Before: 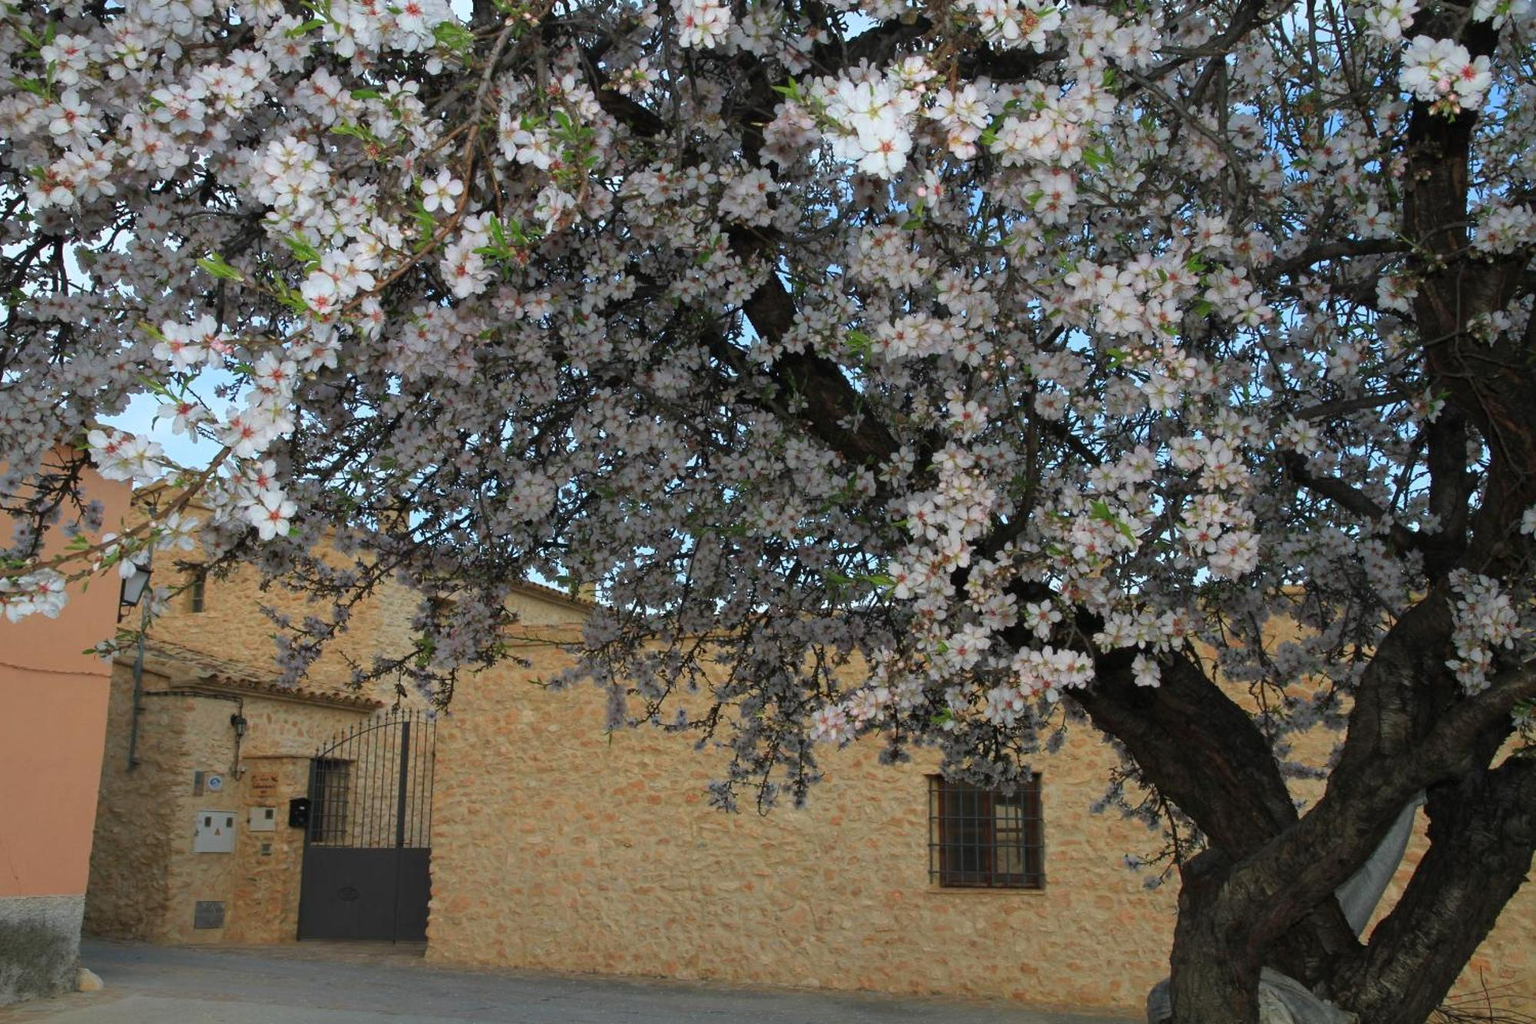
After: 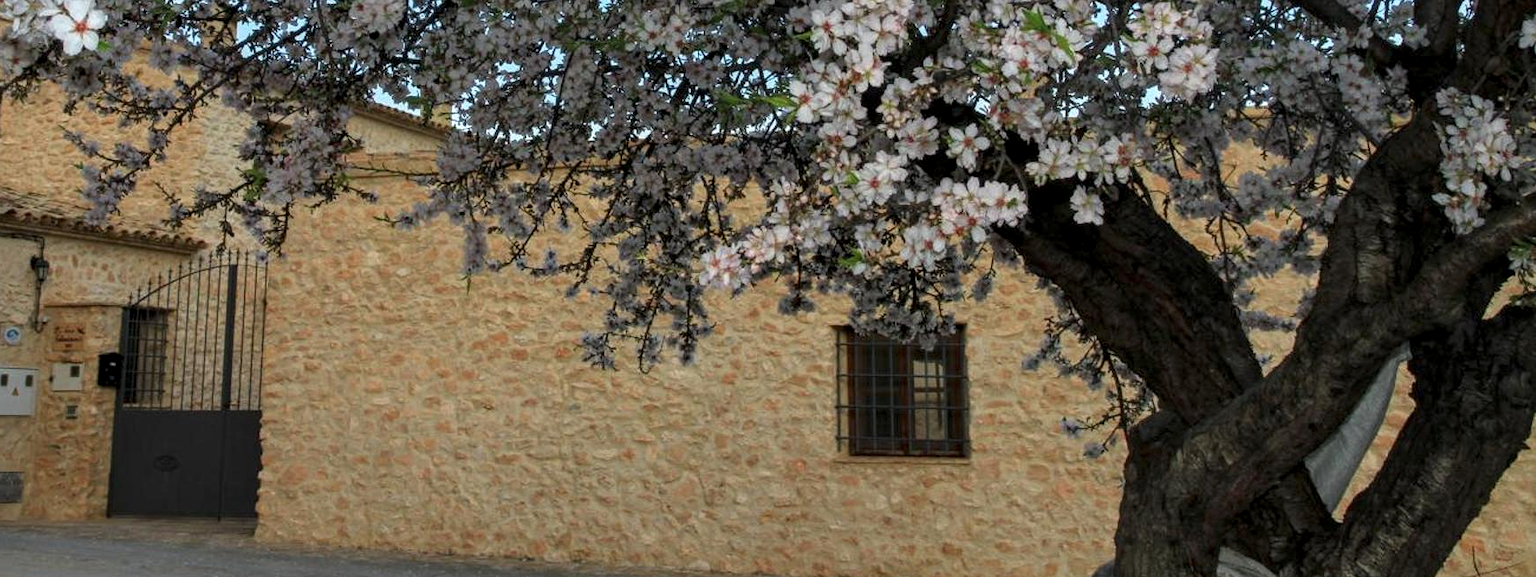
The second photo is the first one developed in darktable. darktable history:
local contrast: detail 142%
crop and rotate: left 13.306%, top 48.129%, bottom 2.928%
